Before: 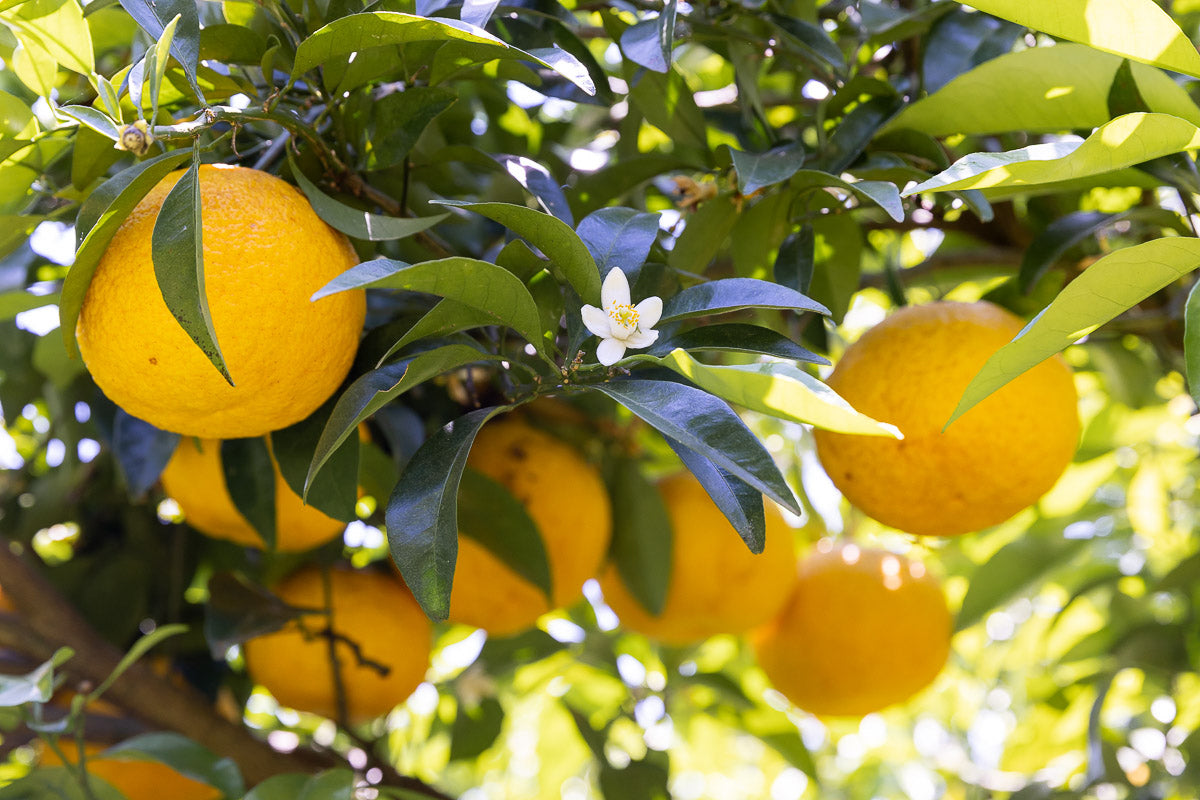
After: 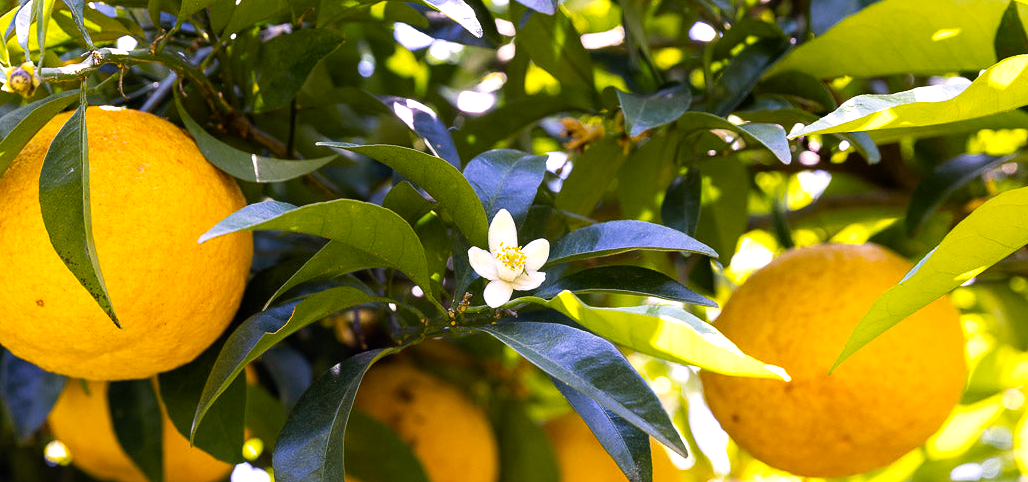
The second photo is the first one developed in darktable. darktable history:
color balance rgb: highlights gain › chroma 3.101%, highlights gain › hue 77.04°, perceptual saturation grading › global saturation 19.909%, global vibrance 25.111%, contrast 19.826%
crop and rotate: left 9.438%, top 7.267%, right 4.888%, bottom 32.385%
